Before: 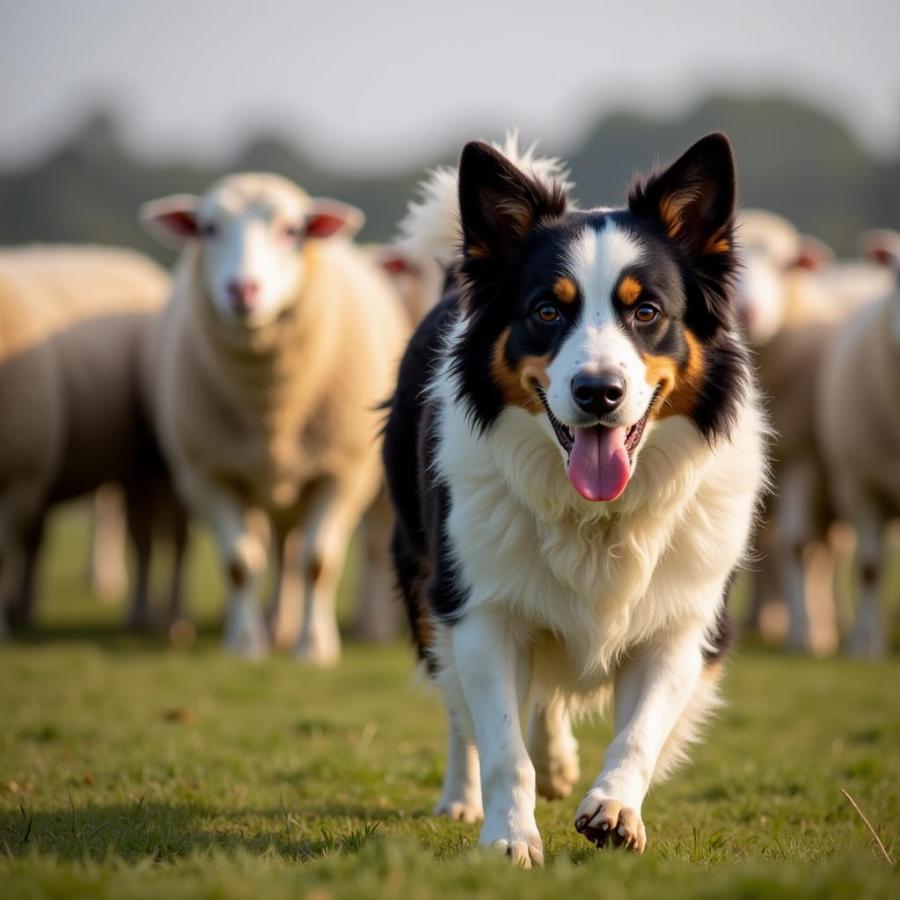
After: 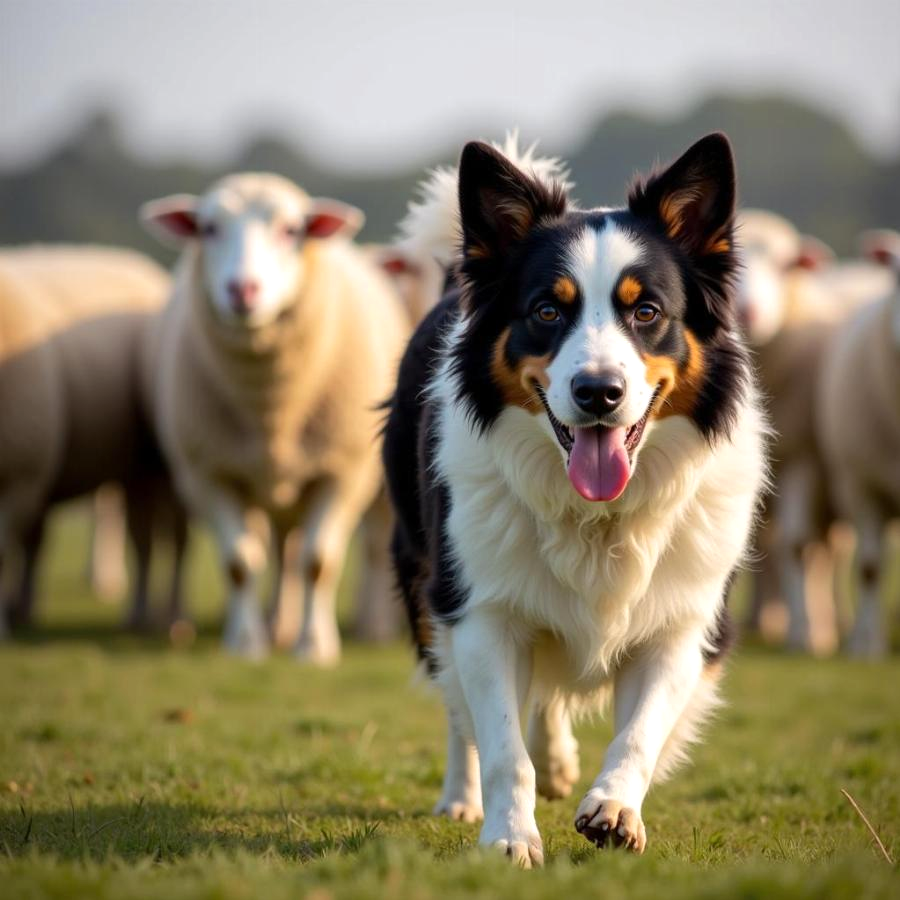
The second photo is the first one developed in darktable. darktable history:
exposure: exposure 0.201 EV, compensate exposure bias true, compensate highlight preservation false
color zones: curves: ch0 [(0.25, 0.5) (0.463, 0.627) (0.484, 0.637) (0.75, 0.5)]
